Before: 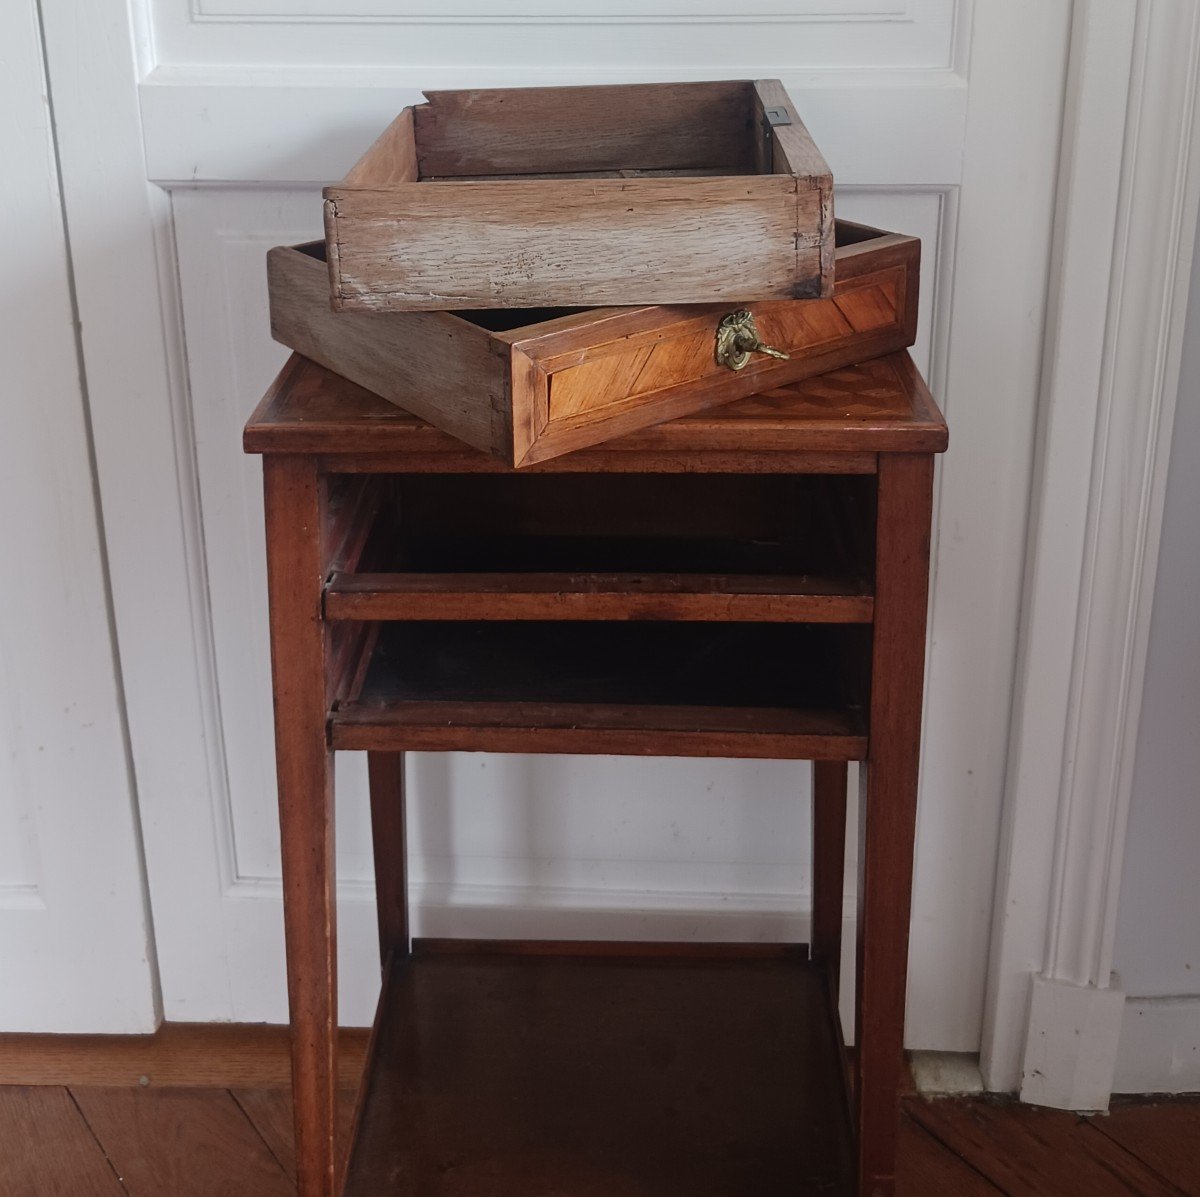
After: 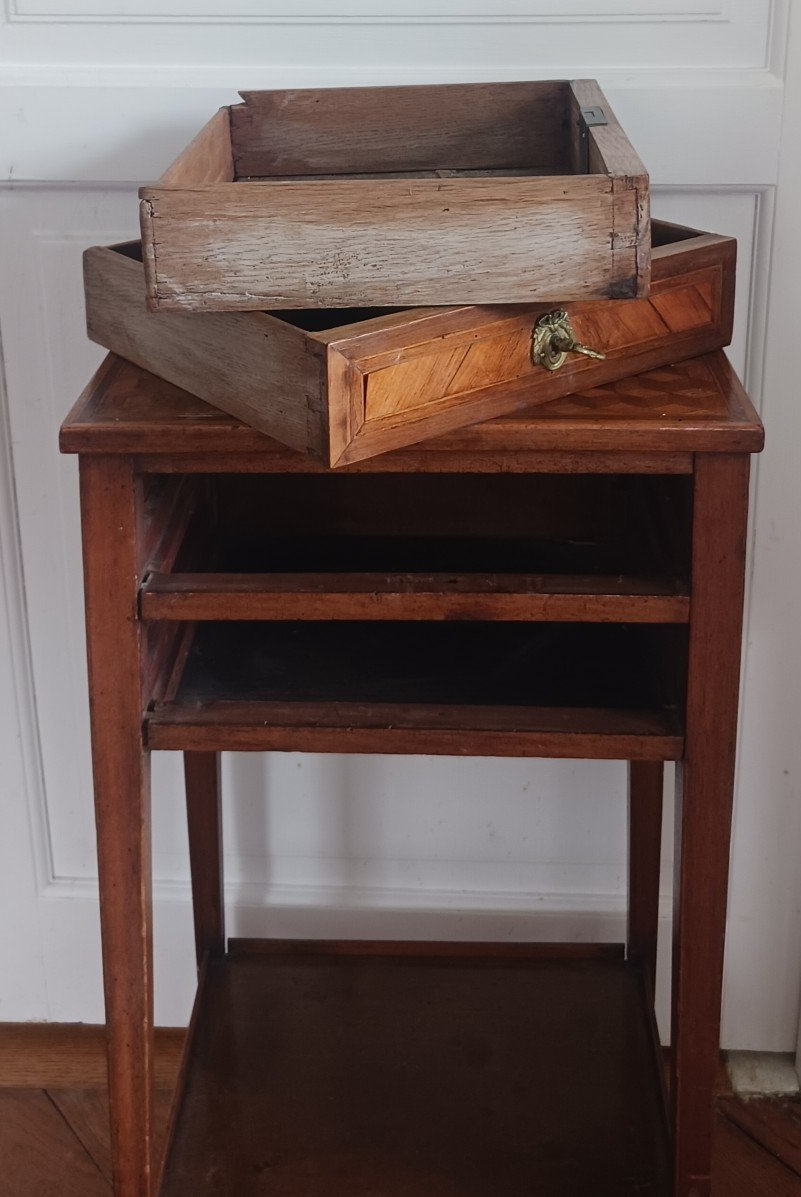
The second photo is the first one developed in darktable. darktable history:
crop: left 15.386%, right 17.856%
